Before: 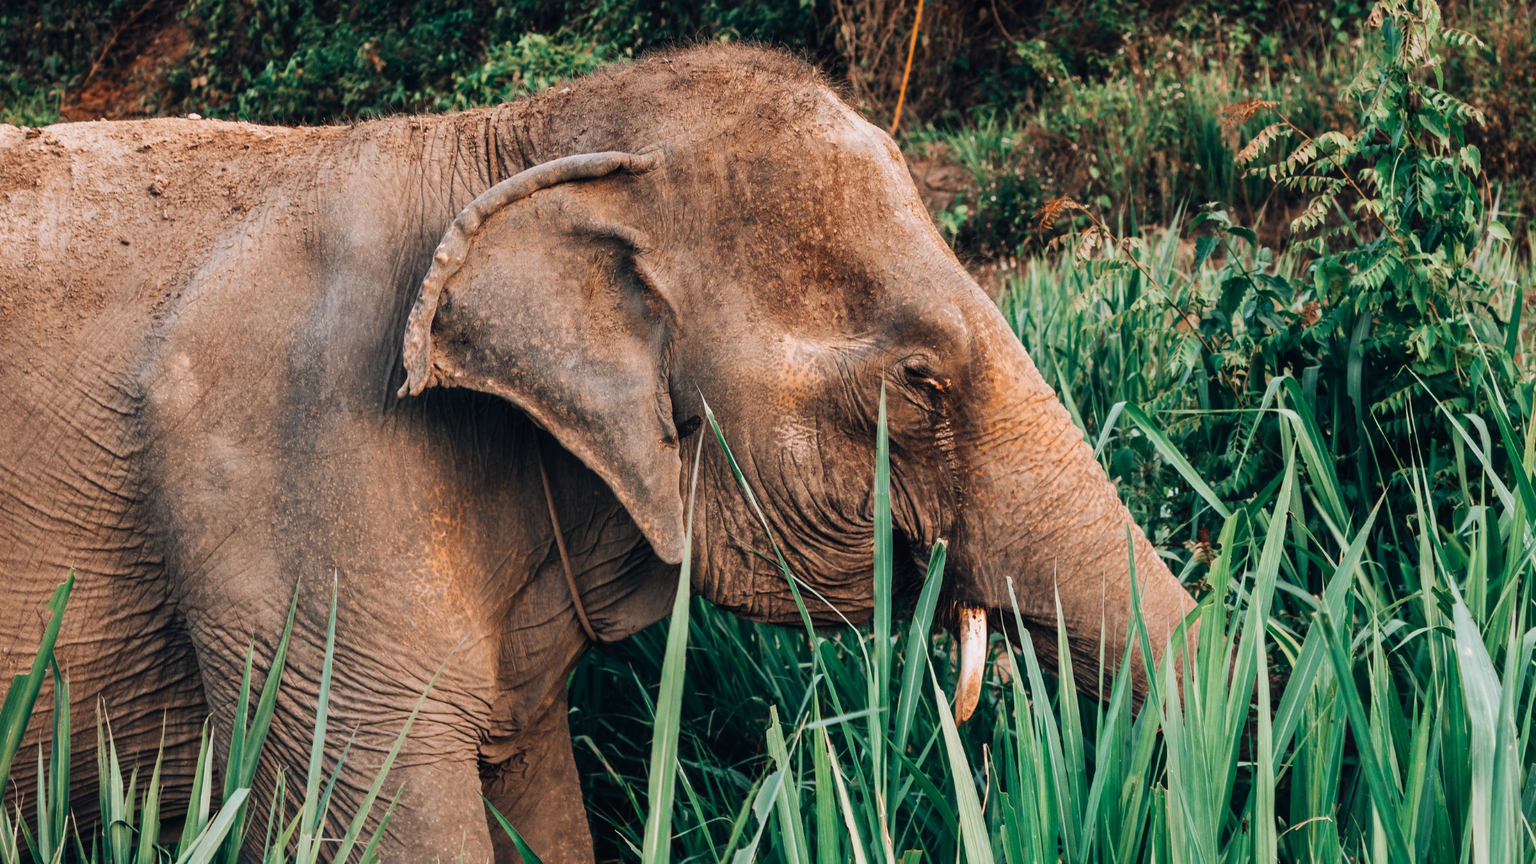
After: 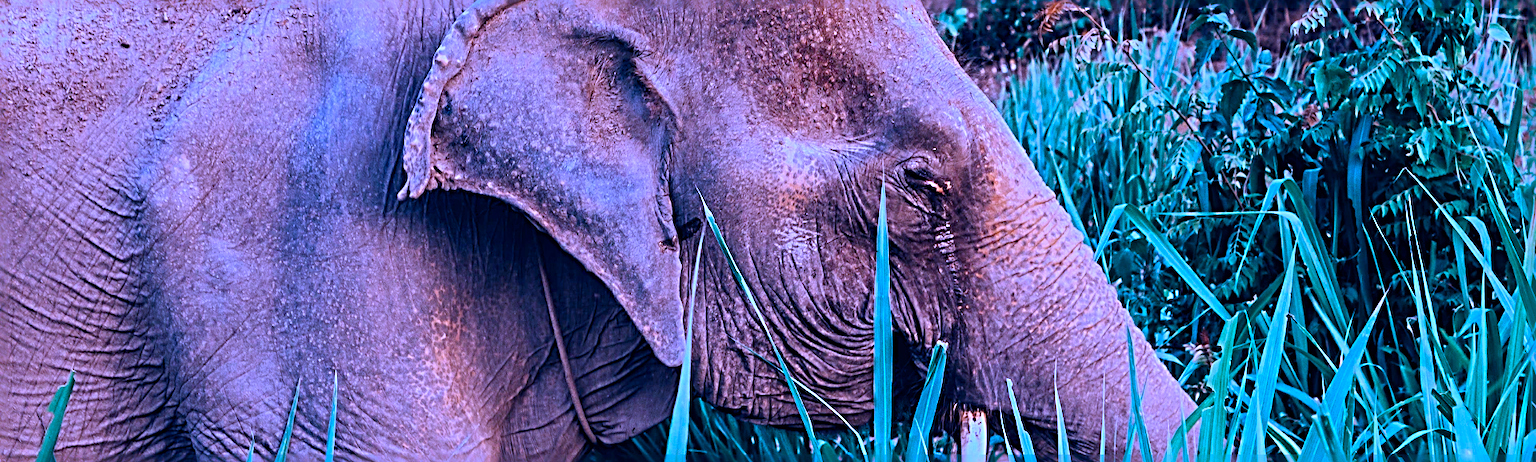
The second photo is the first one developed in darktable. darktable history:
color balance rgb: linear chroma grading › global chroma 15%, perceptual saturation grading › global saturation 30%
color calibration: output R [1.063, -0.012, -0.003, 0], output B [-0.079, 0.047, 1, 0], illuminant custom, x 0.46, y 0.43, temperature 2642.66 K
crop and rotate: top 23.043%, bottom 23.437%
sharpen: radius 3.69, amount 0.928
